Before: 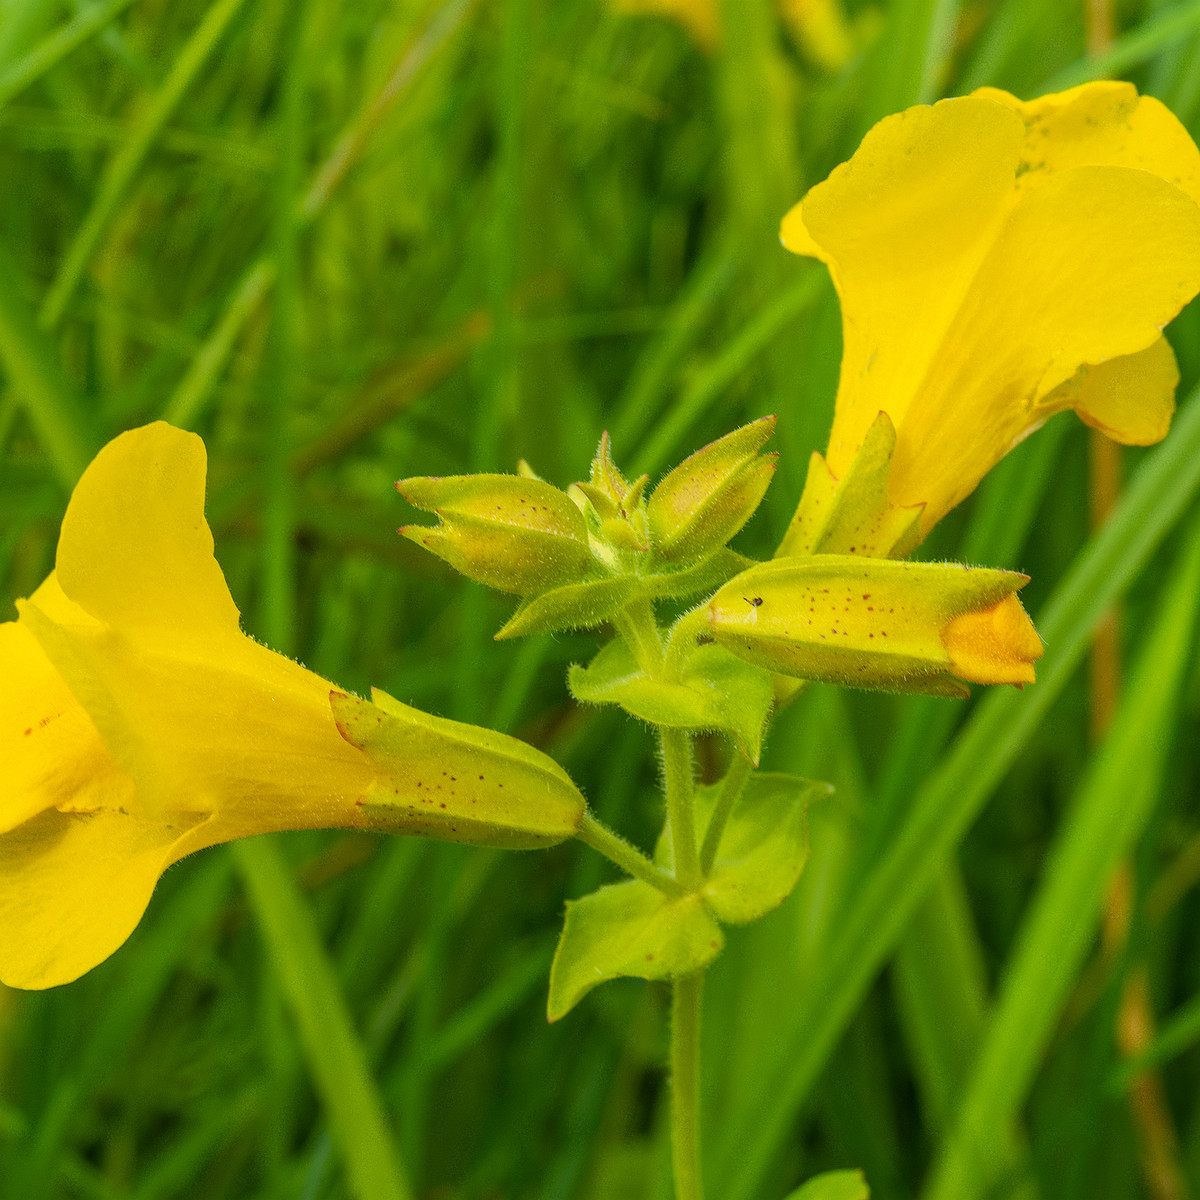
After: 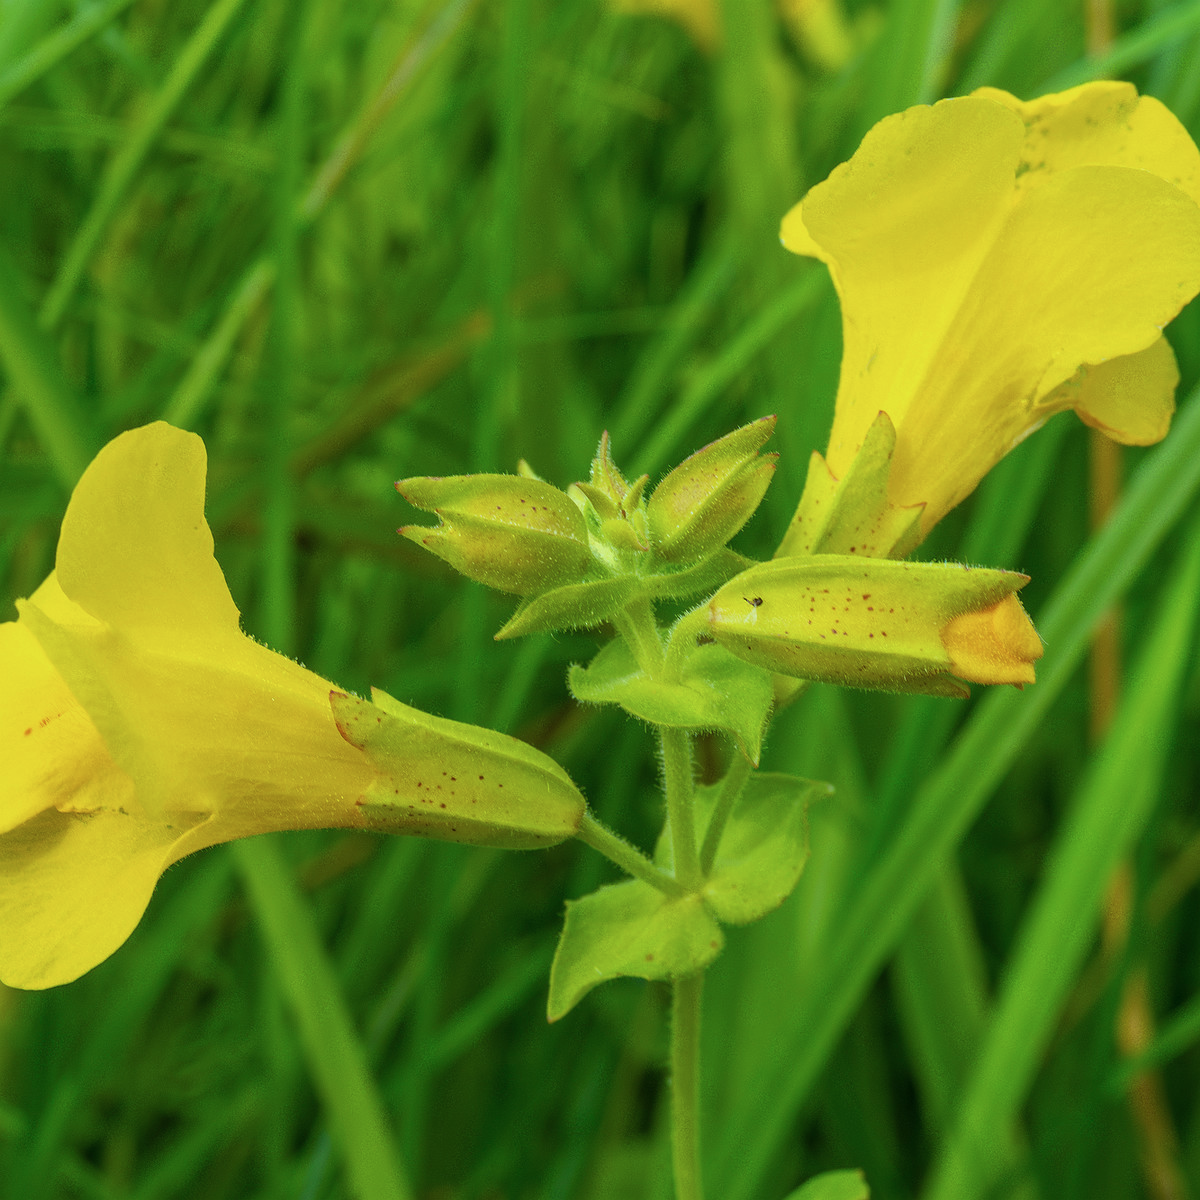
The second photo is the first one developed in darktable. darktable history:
base curve: curves: ch0 [(0, 0) (0.303, 0.277) (1, 1)]
color correction: highlights a* -10.04, highlights b* -10.37
white balance: red 0.978, blue 0.999
